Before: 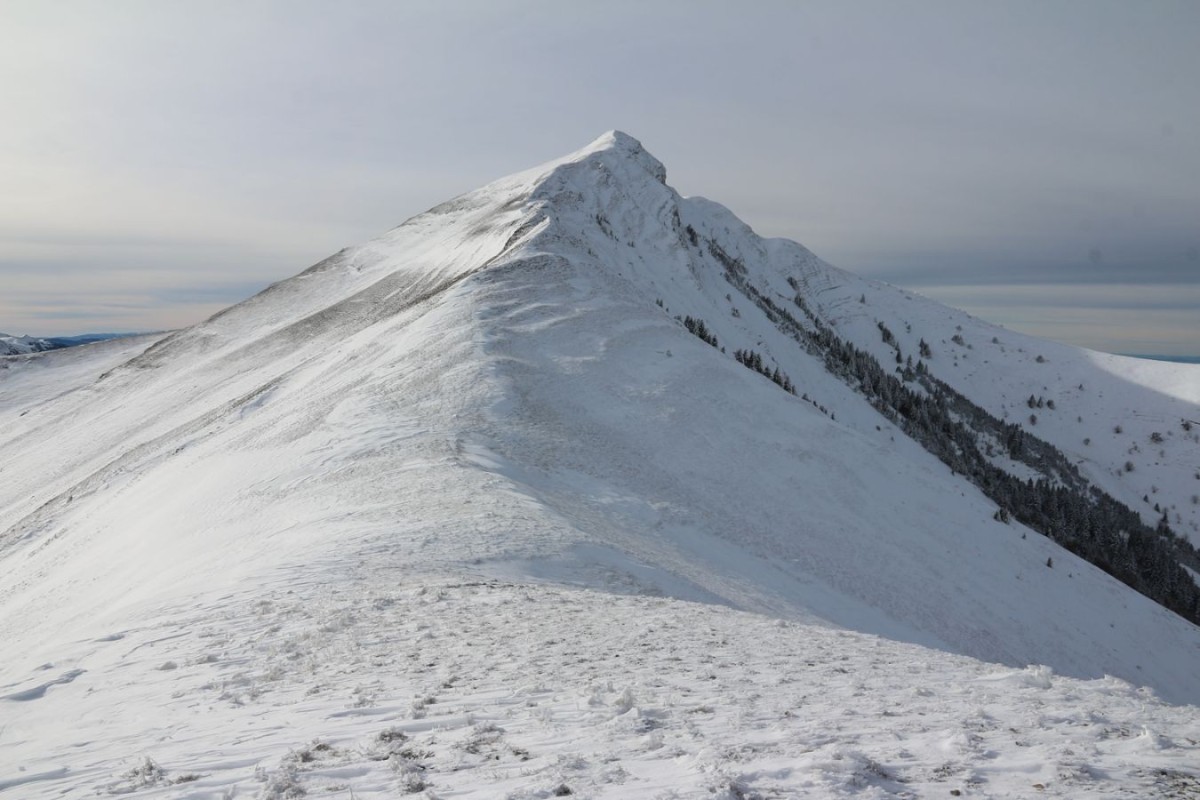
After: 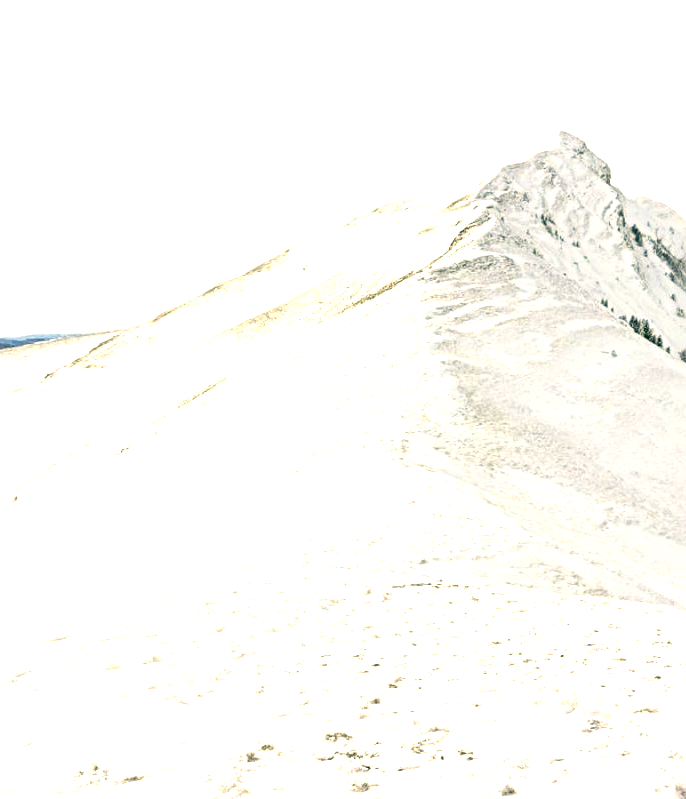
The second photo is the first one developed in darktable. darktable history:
color correction: highlights a* 5.11, highlights b* 24.1, shadows a* -16.13, shadows b* 3.92
exposure: exposure 2.23 EV, compensate highlight preservation false
crop: left 4.653%, right 38.175%
local contrast: on, module defaults
sharpen: radius 4.902
tone equalizer: -7 EV 0.192 EV, -6 EV 0.113 EV, -5 EV 0.08 EV, -4 EV 0.029 EV, -2 EV -0.037 EV, -1 EV -0.066 EV, +0 EV -0.076 EV
contrast brightness saturation: contrast 0.052, brightness 0.058, saturation 0.012
